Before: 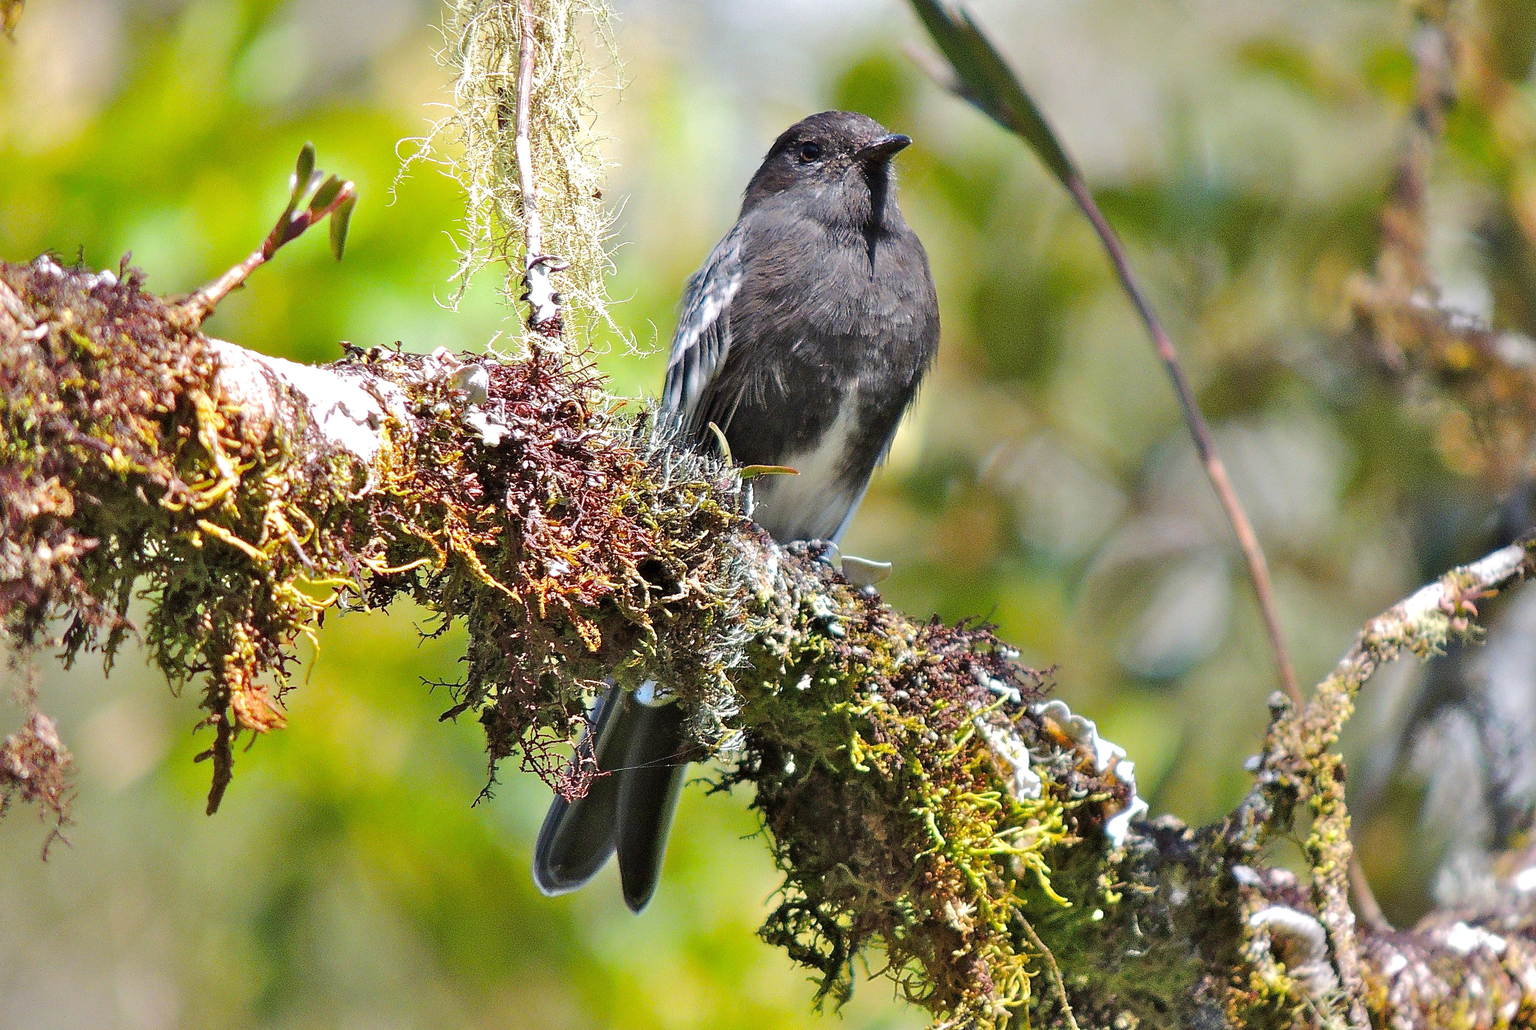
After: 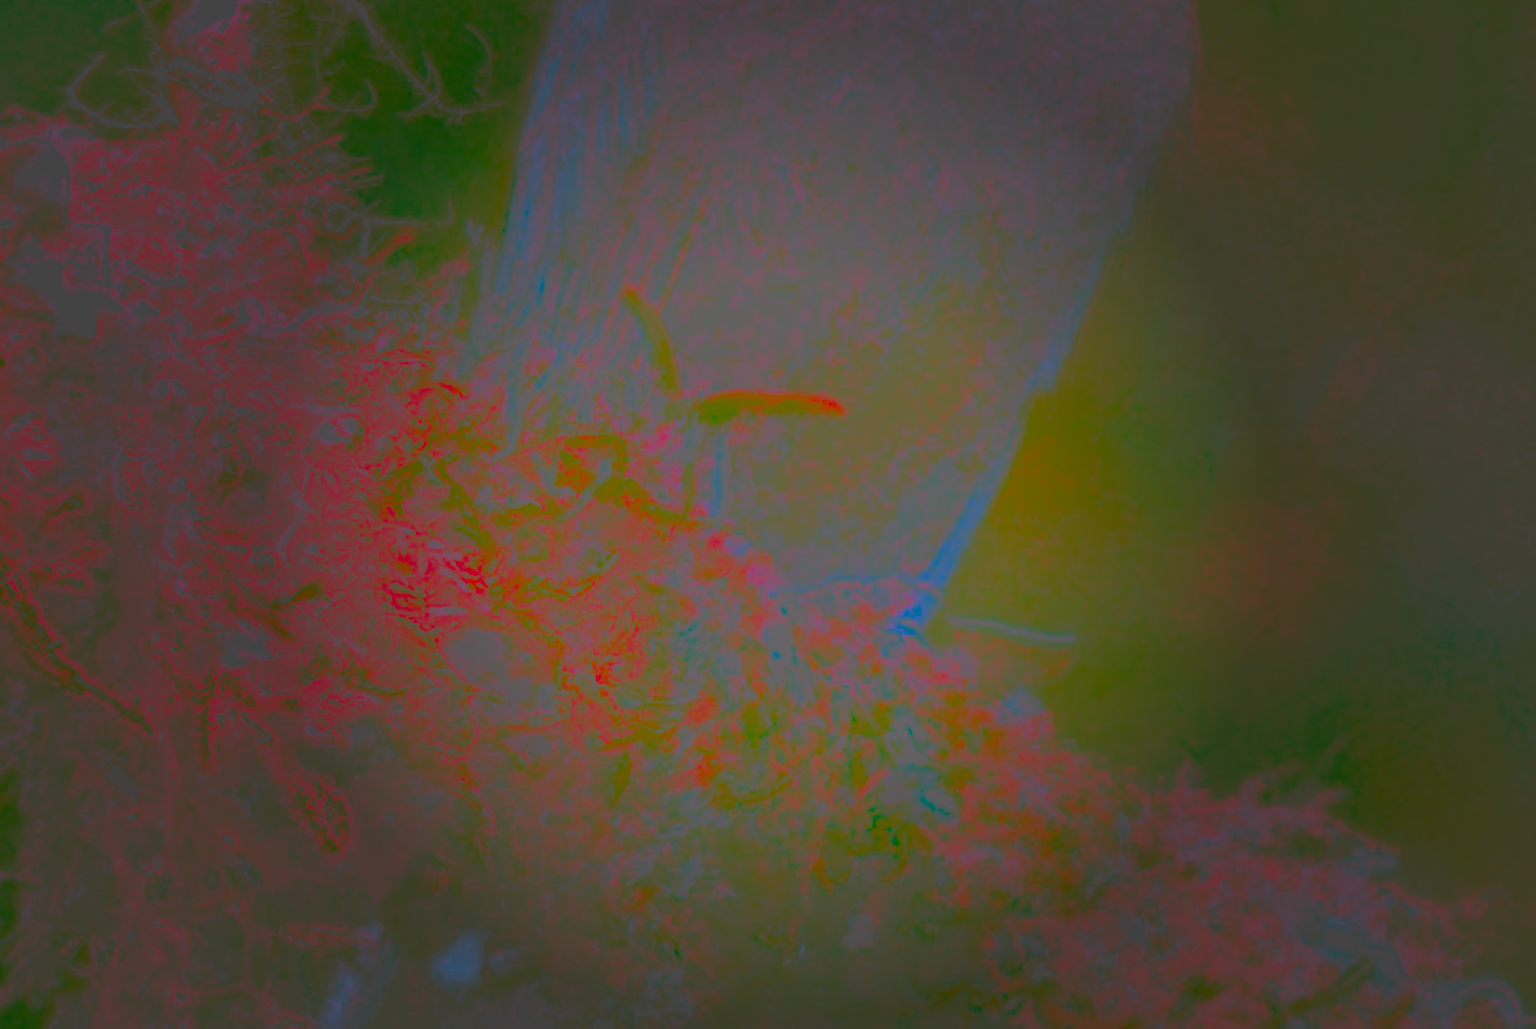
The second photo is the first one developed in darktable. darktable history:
contrast brightness saturation: contrast -0.99, brightness -0.17, saturation 0.75
crop: left 30%, top 30%, right 30%, bottom 30%
tone equalizer: on, module defaults
tone curve: curves: ch0 [(0, 0) (0.105, 0.068) (0.195, 0.162) (0.283, 0.283) (0.384, 0.404) (0.485, 0.531) (0.638, 0.681) (0.795, 0.879) (1, 0.977)]; ch1 [(0, 0) (0.161, 0.092) (0.35, 0.33) (0.379, 0.401) (0.456, 0.469) (0.498, 0.506) (0.521, 0.549) (0.58, 0.624) (0.635, 0.671) (1, 1)]; ch2 [(0, 0) (0.371, 0.362) (0.437, 0.437) (0.483, 0.484) (0.53, 0.515) (0.56, 0.58) (0.622, 0.606) (1, 1)], color space Lab, independent channels, preserve colors none
exposure: exposure 0.376 EV, compensate highlight preservation false
vignetting: fall-off start 31.28%, fall-off radius 34.64%, brightness -0.575
